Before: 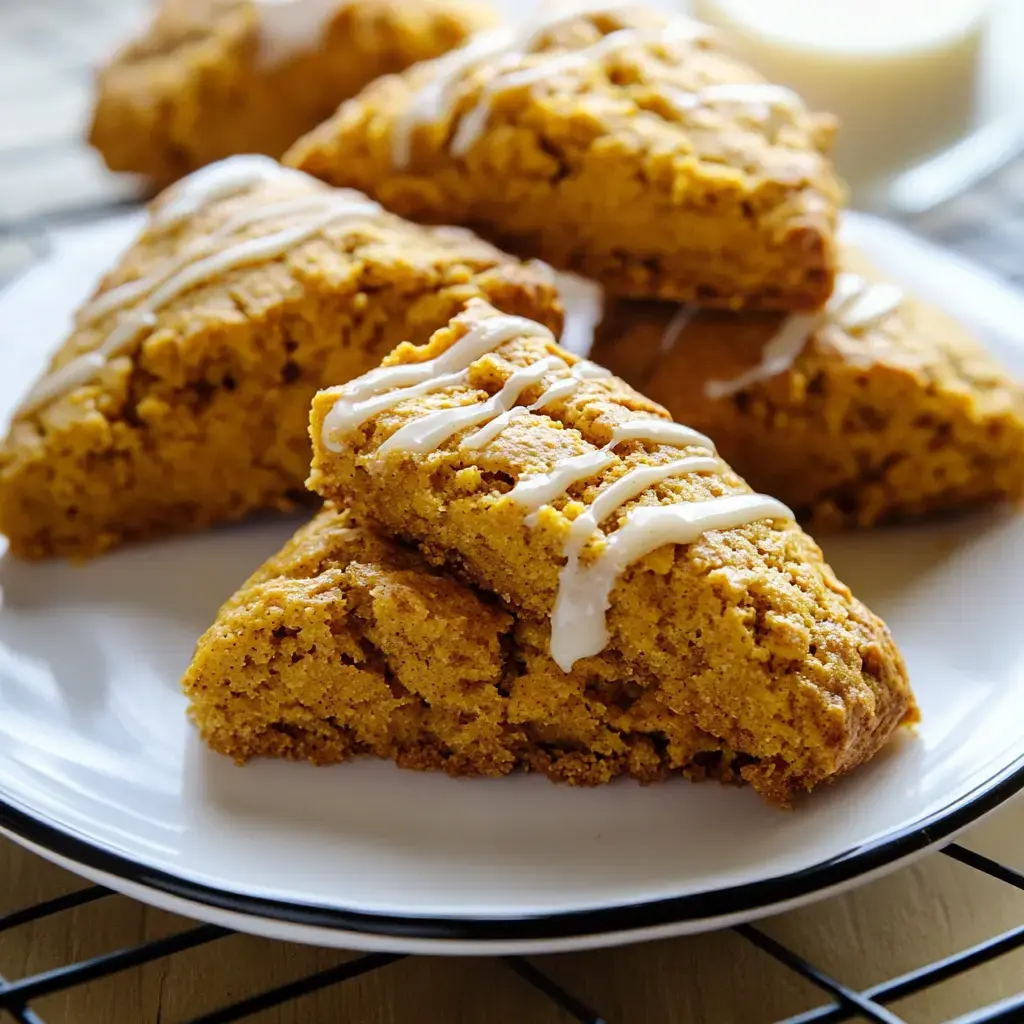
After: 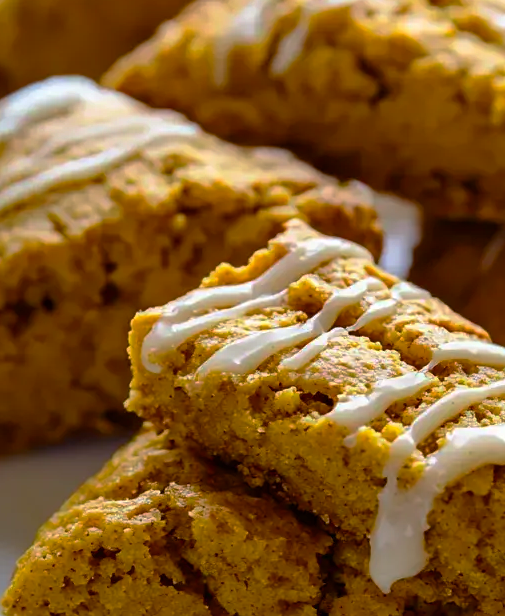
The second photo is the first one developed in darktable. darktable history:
crop: left 17.719%, top 7.798%, right 32.932%, bottom 31.974%
base curve: curves: ch0 [(0, 0) (0.595, 0.418) (1, 1)], preserve colors none
color balance rgb: linear chroma grading › global chroma 7.757%, perceptual saturation grading › global saturation 20%, perceptual saturation grading › highlights -25.194%, perceptual saturation grading › shadows 25.262%, global vibrance 20%
